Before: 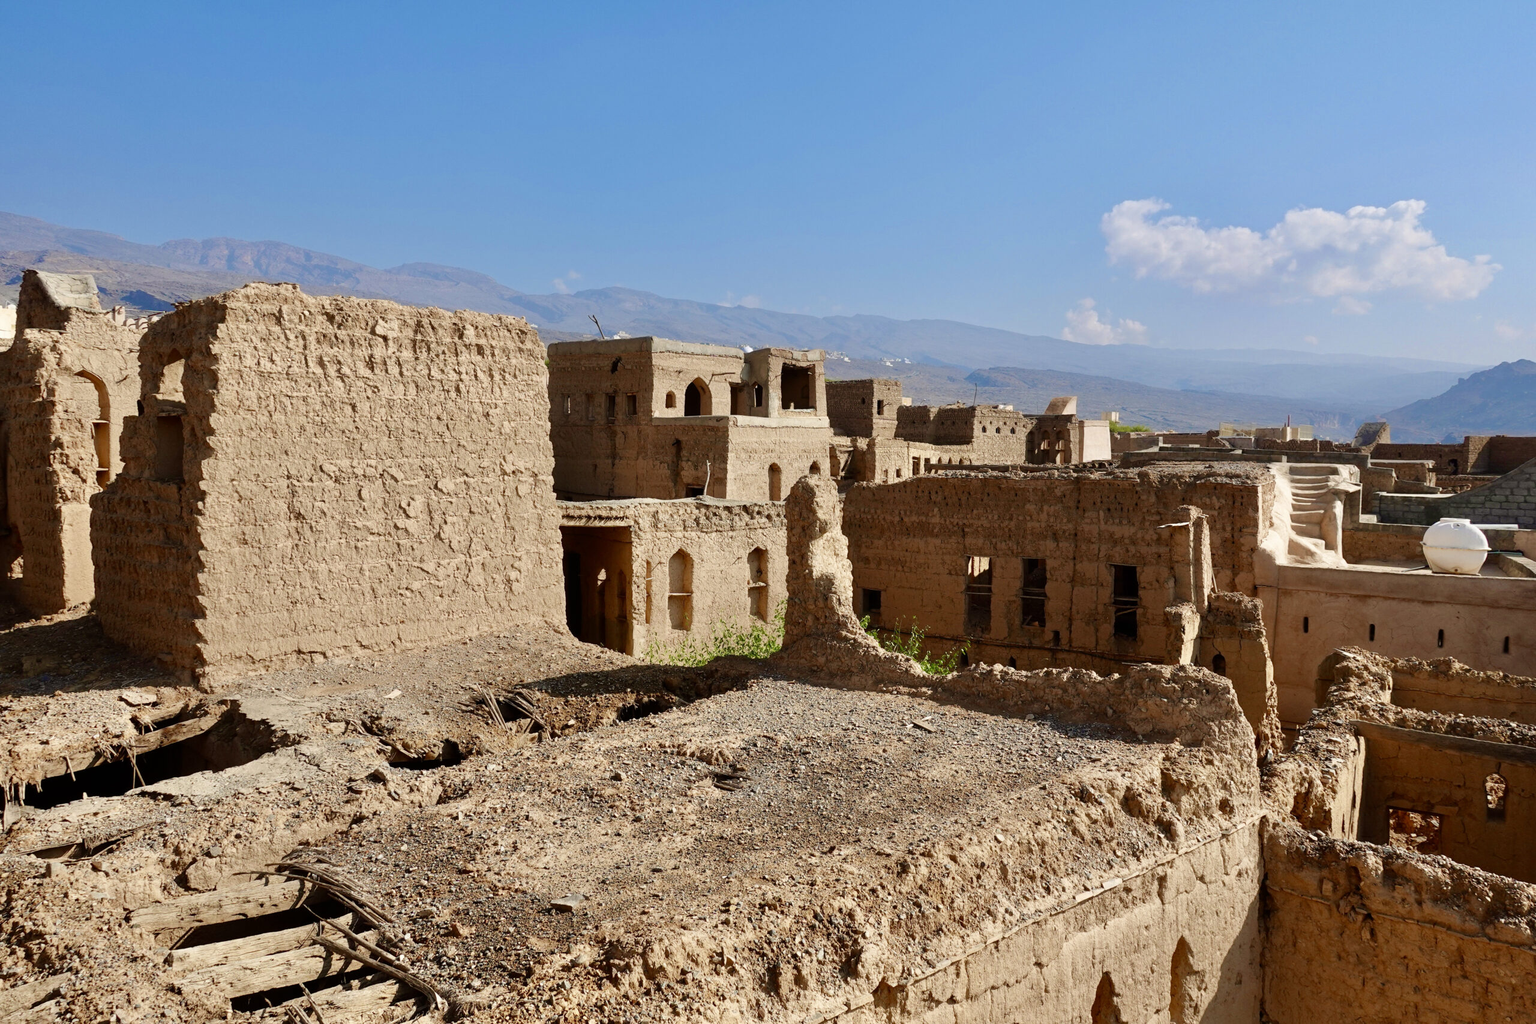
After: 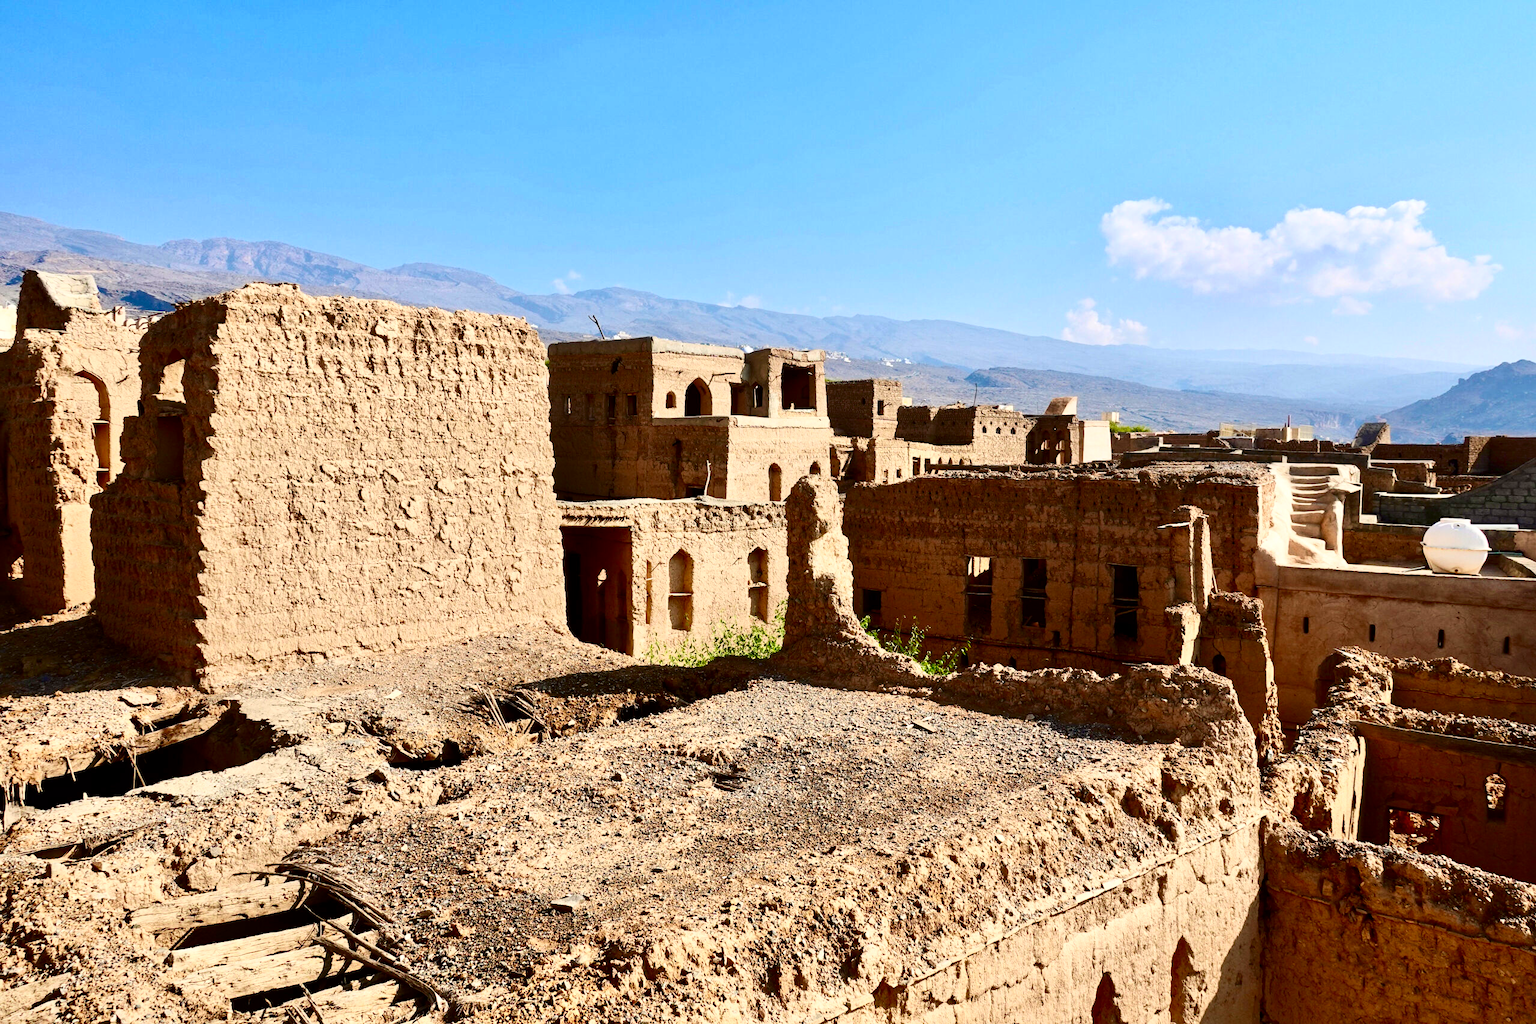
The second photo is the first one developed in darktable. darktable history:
contrast brightness saturation: contrast 0.412, brightness 0.114, saturation 0.205
local contrast: mode bilateral grid, contrast 25, coarseness 50, detail 124%, midtone range 0.2
shadows and highlights: shadows 25.84, highlights -25.47
